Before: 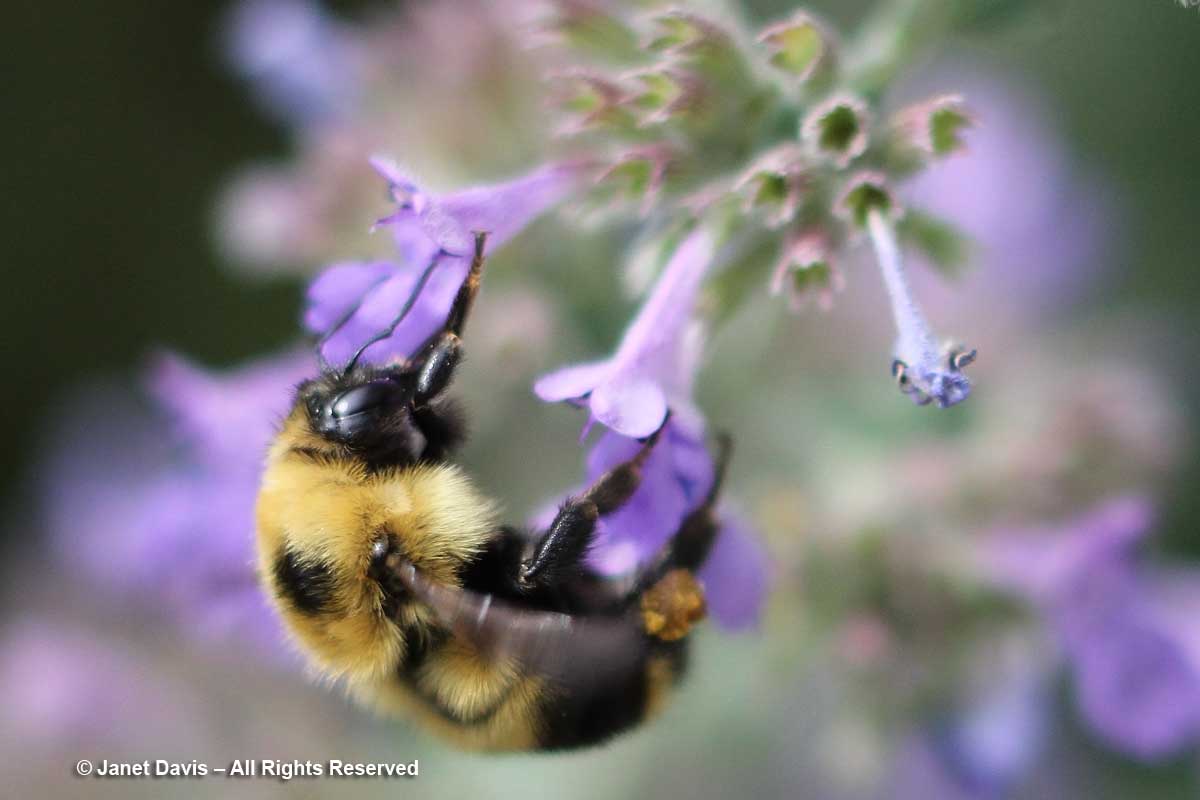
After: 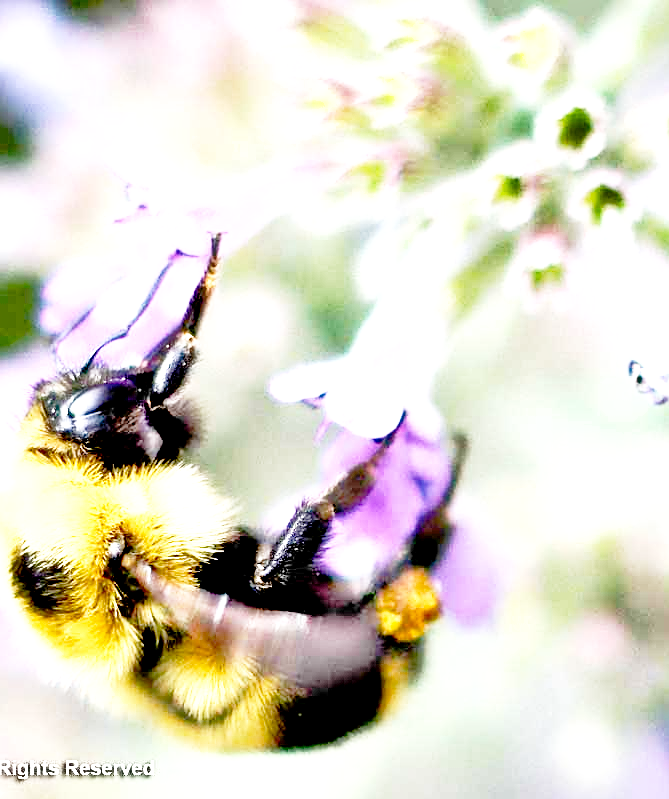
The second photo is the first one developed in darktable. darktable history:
color balance rgb: highlights gain › luminance 14.86%, perceptual saturation grading › global saturation 10.36%, perceptual brilliance grading › global brilliance 9.54%
base curve: curves: ch0 [(0, 0) (0.028, 0.03) (0.121, 0.232) (0.46, 0.748) (0.859, 0.968) (1, 1)], preserve colors none
exposure: black level correction 0.011, exposure 1.079 EV, compensate highlight preservation false
crop: left 22.053%, right 22.163%, bottom 0.014%
shadows and highlights: shadows 47.12, highlights -40.77, soften with gaussian
sharpen: on, module defaults
tone equalizer: -7 EV 0.146 EV, -6 EV 0.628 EV, -5 EV 1.15 EV, -4 EV 1.35 EV, -3 EV 1.15 EV, -2 EV 0.6 EV, -1 EV 0.167 EV
